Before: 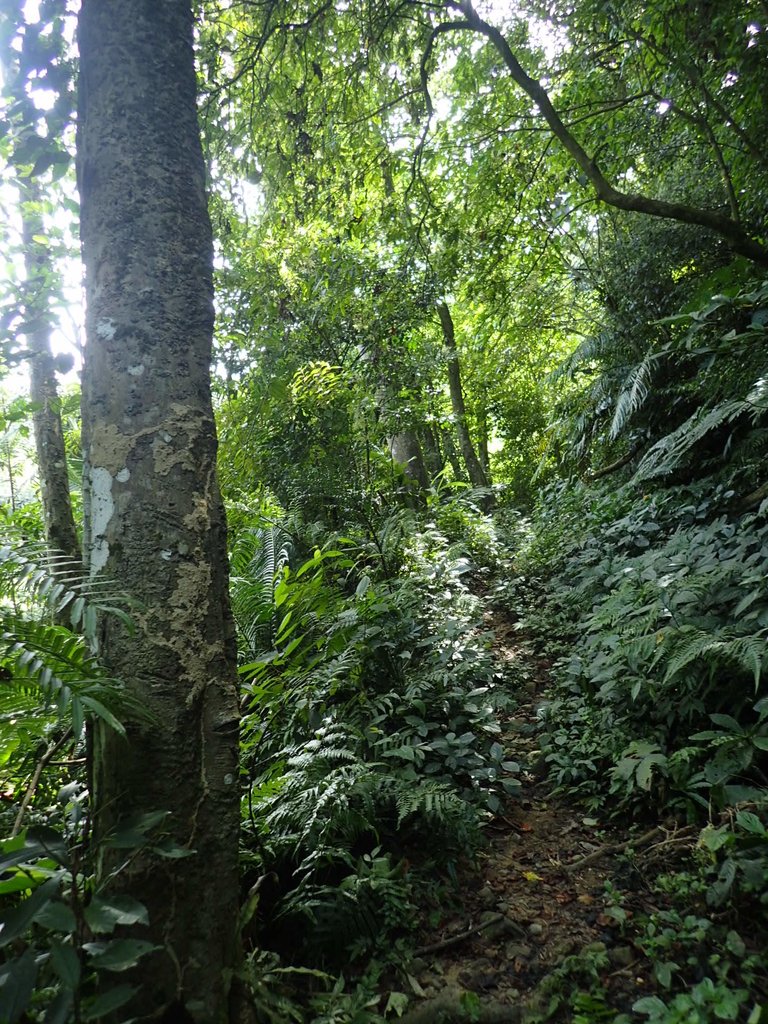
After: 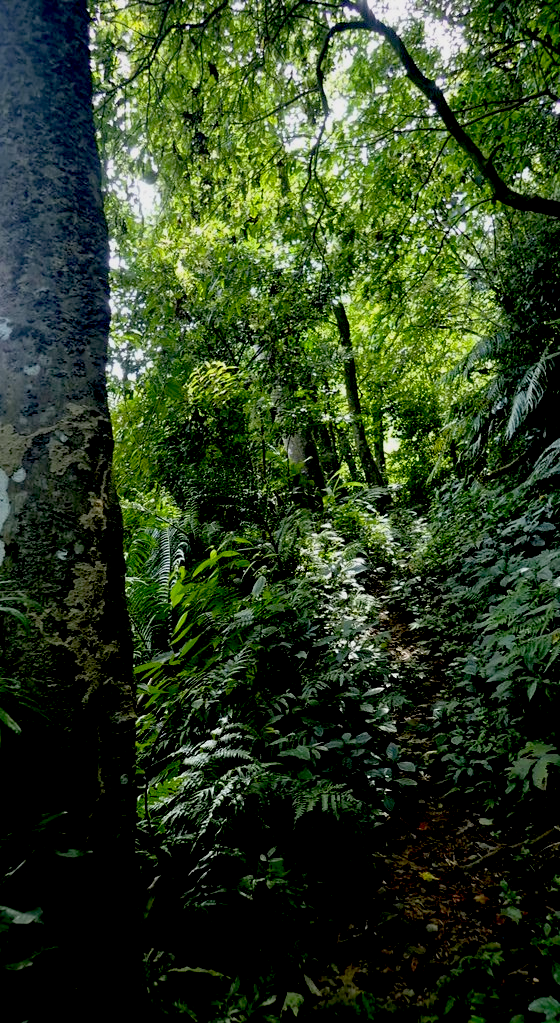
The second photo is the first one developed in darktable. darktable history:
crop: left 13.653%, top 0%, right 13.412%
exposure: black level correction 0.046, exposure -0.235 EV, compensate highlight preservation false
